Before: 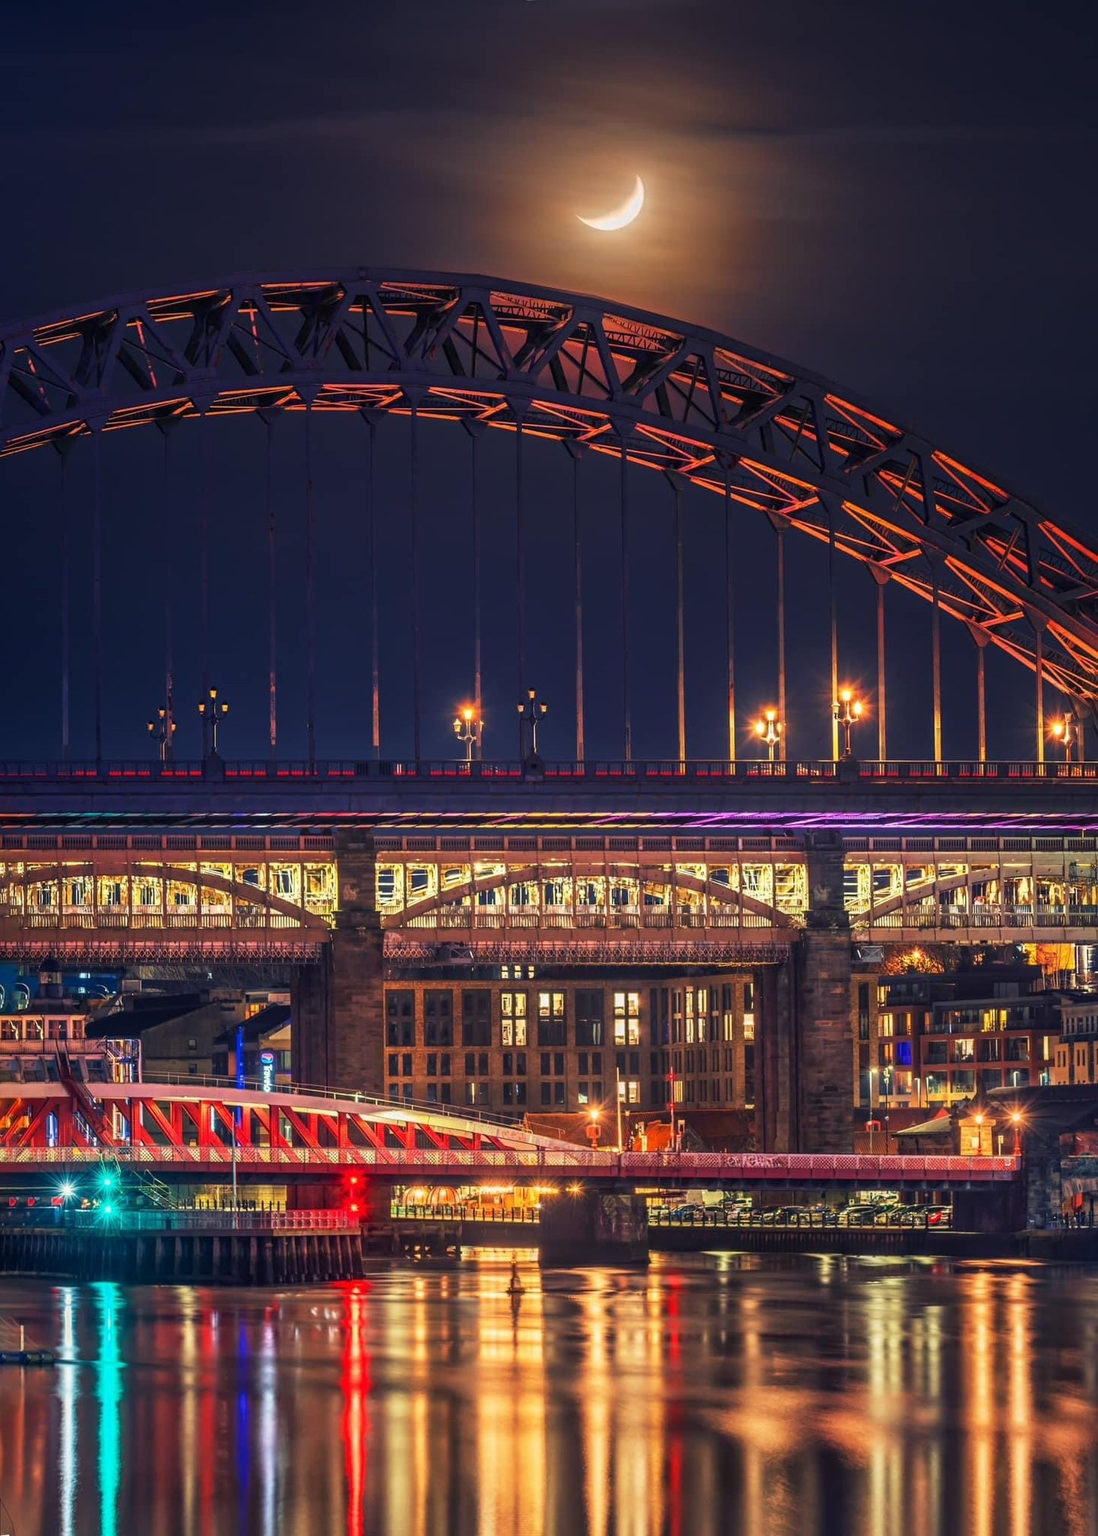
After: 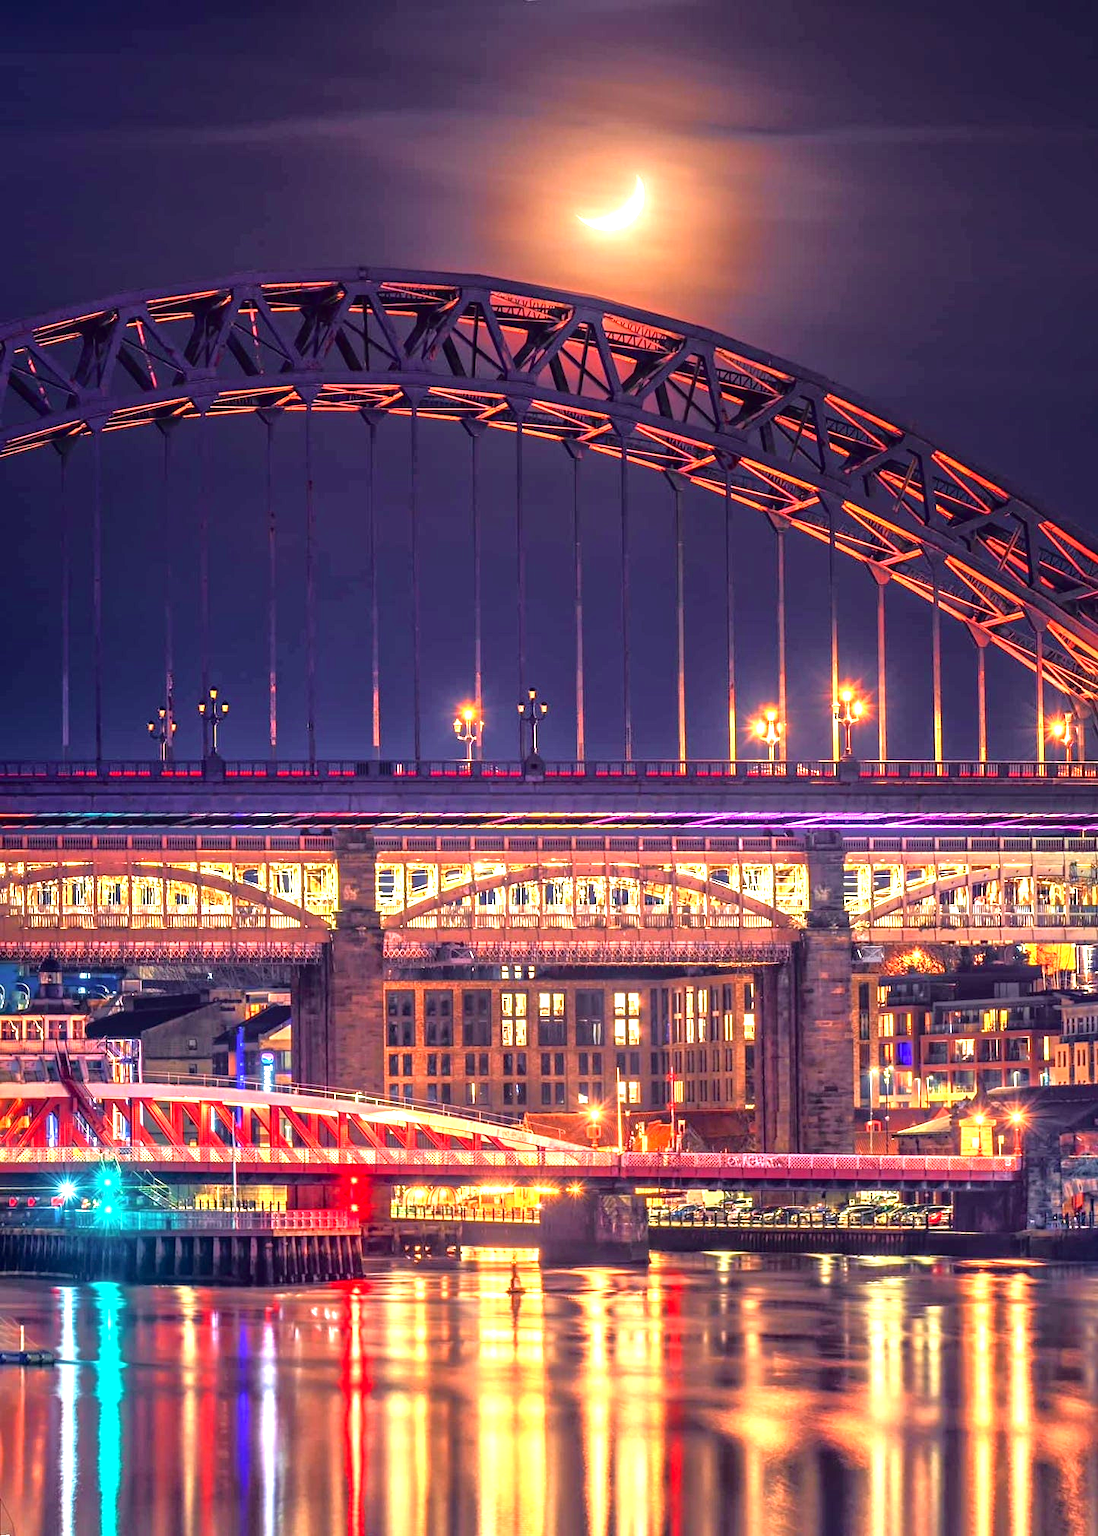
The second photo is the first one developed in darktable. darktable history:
exposure: black level correction 0, exposure 1.45 EV, compensate exposure bias true, compensate highlight preservation false
tone curve: curves: ch0 [(0, 0) (0.126, 0.061) (0.362, 0.382) (0.498, 0.498) (0.706, 0.712) (1, 1)]; ch1 [(0, 0) (0.5, 0.522) (0.55, 0.586) (1, 1)]; ch2 [(0, 0) (0.44, 0.424) (0.5, 0.482) (0.537, 0.538) (1, 1)], color space Lab, independent channels, preserve colors none
